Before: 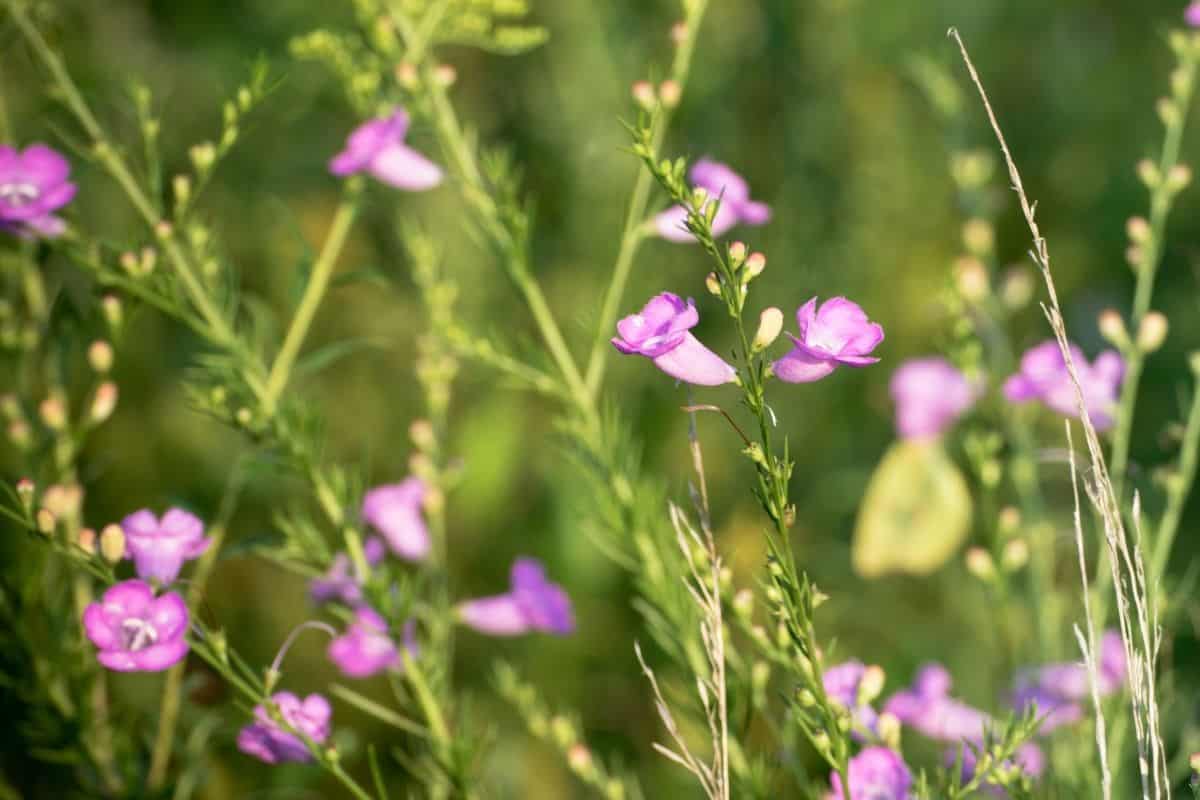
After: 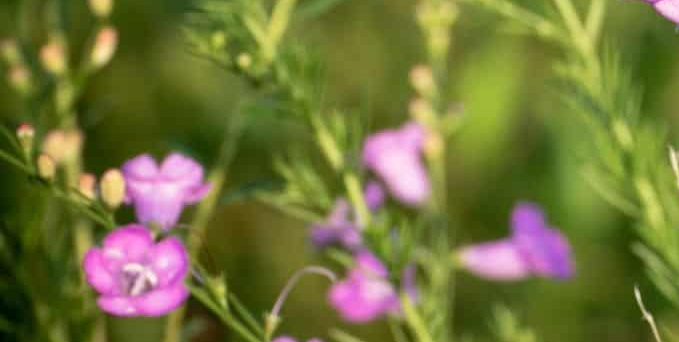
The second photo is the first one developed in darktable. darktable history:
crop: top 44.443%, right 43.386%, bottom 12.745%
